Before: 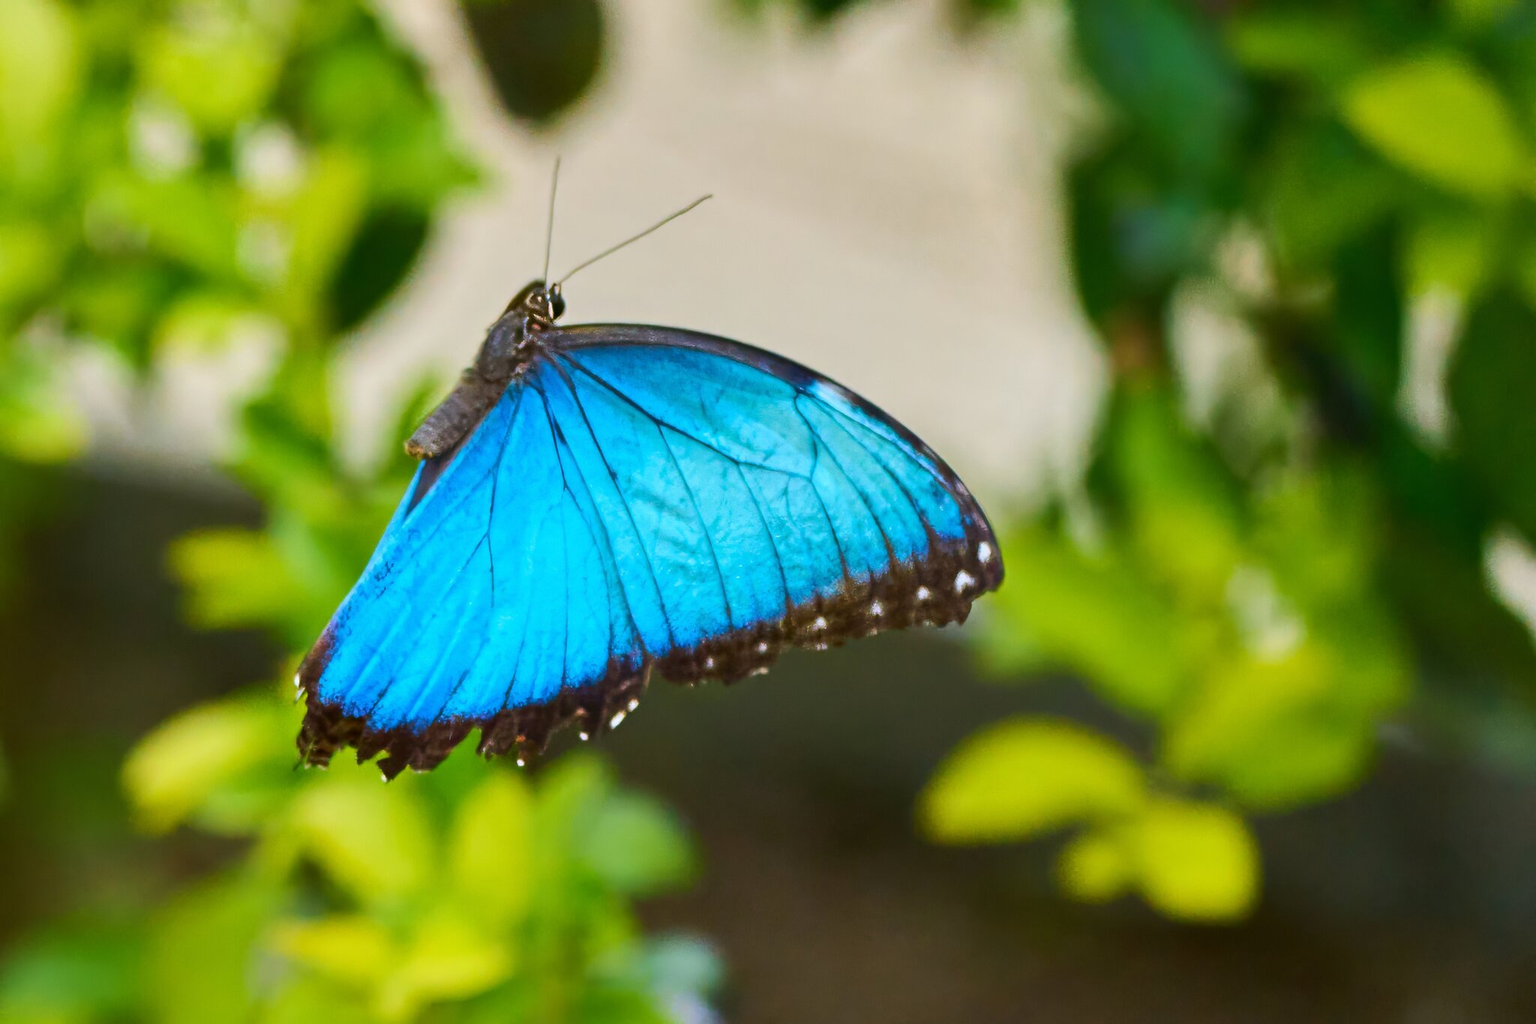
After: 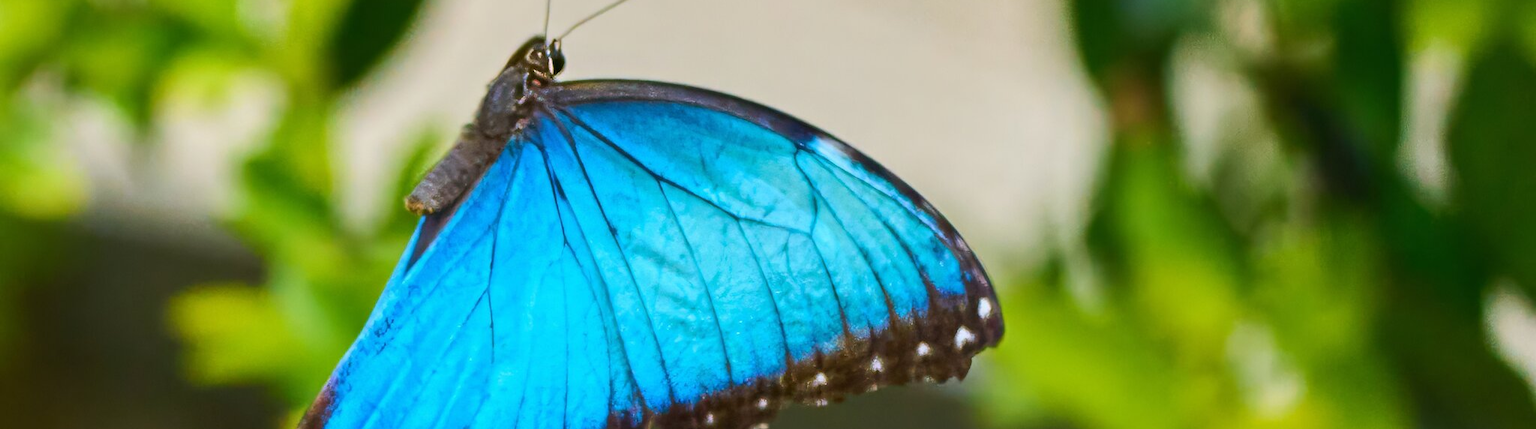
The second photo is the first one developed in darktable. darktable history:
crop and rotate: top 23.93%, bottom 34.066%
